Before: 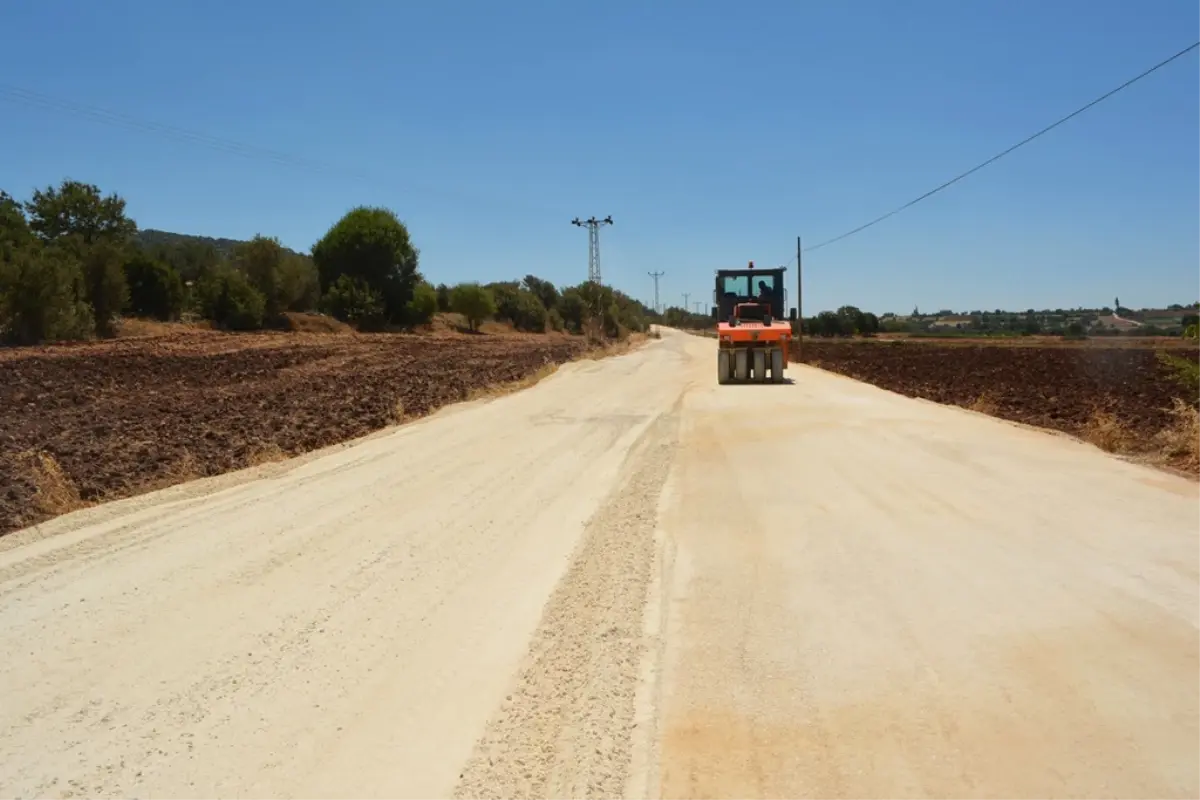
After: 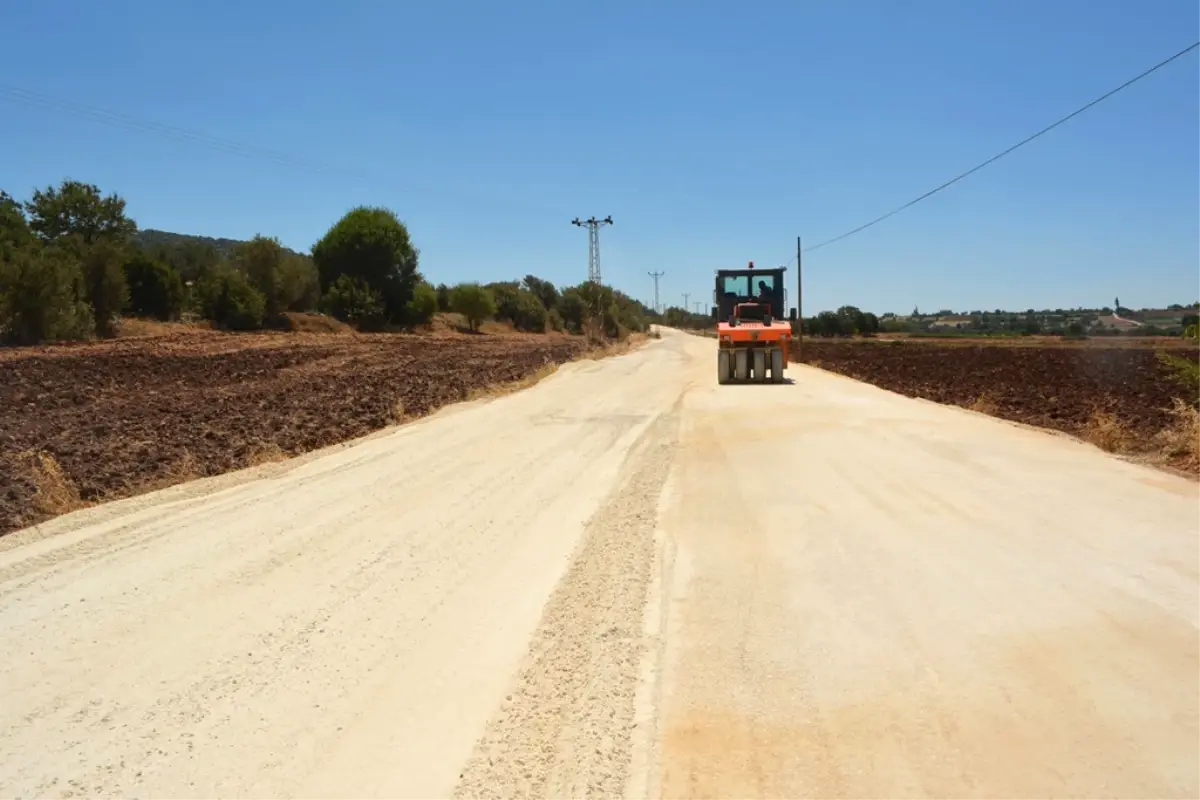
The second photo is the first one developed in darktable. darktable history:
exposure: exposure 0.219 EV, compensate exposure bias true, compensate highlight preservation false
